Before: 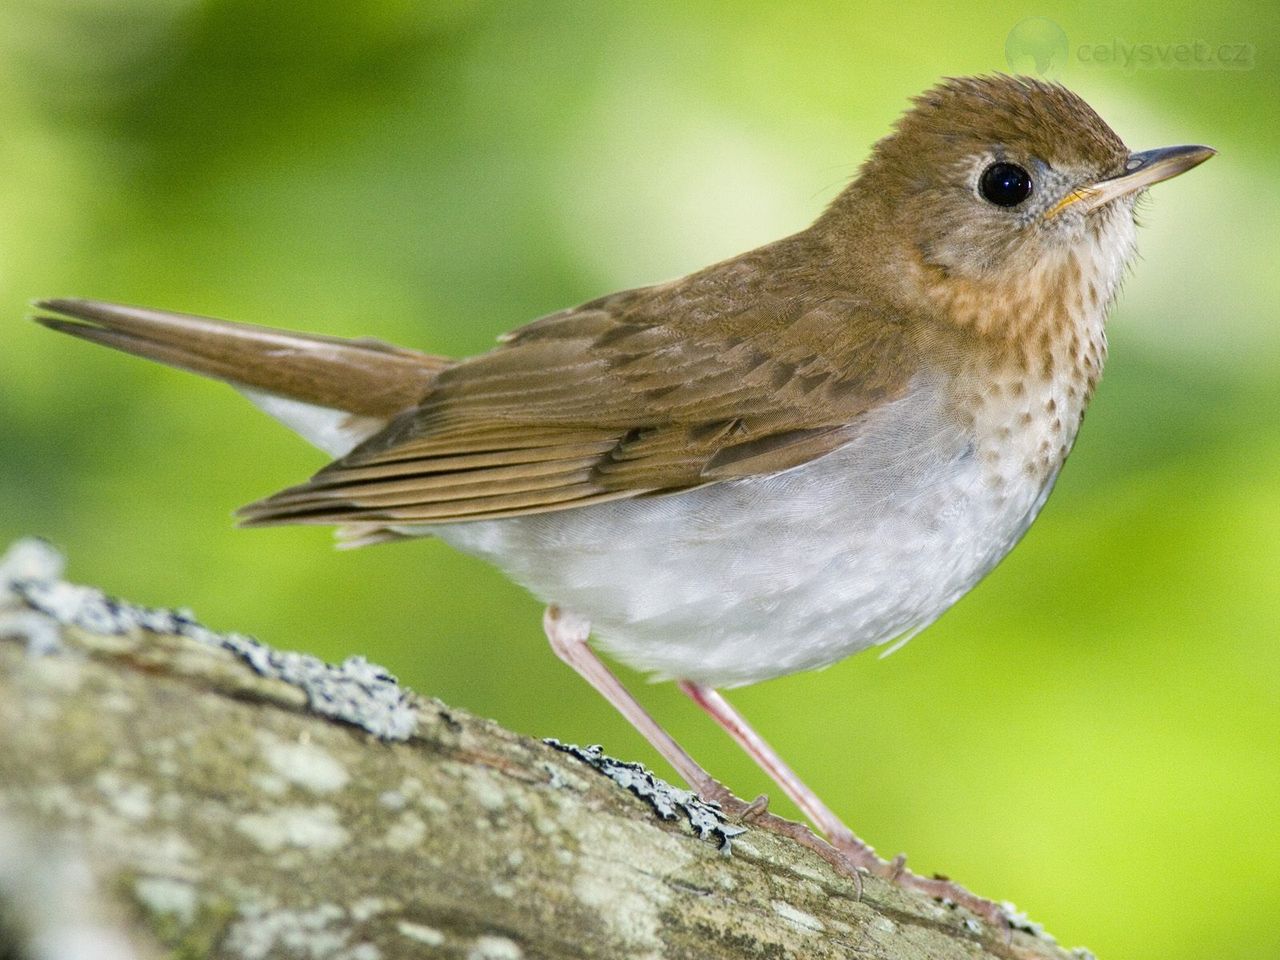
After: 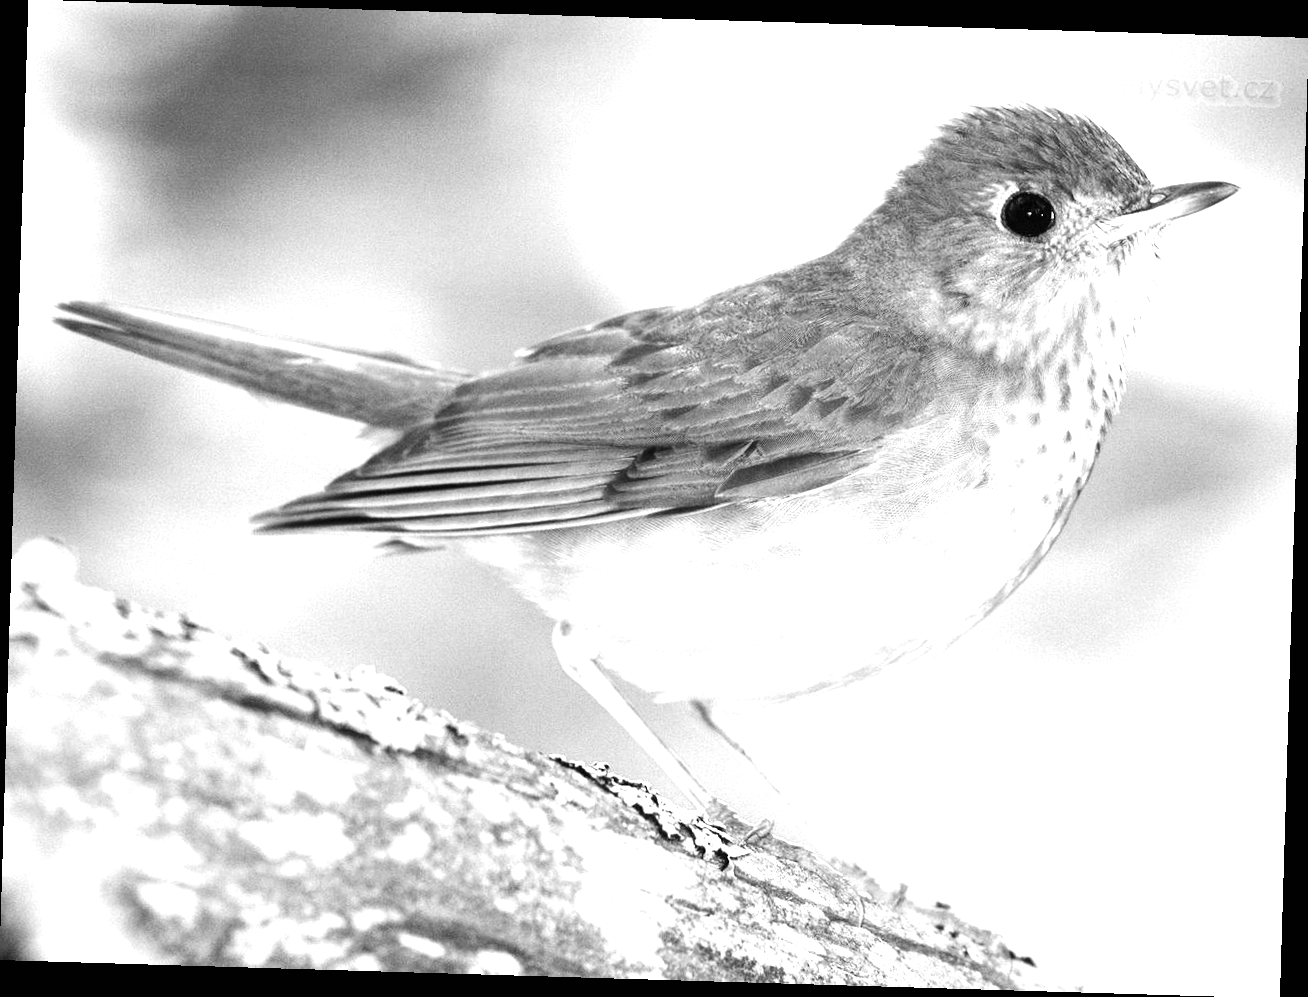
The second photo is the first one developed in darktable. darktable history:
color calibration: output R [0.994, 0.059, -0.119, 0], output G [-0.036, 1.09, -0.119, 0], output B [0.078, -0.108, 0.961, 0], illuminant custom, x 0.371, y 0.382, temperature 4281.14 K
levels: levels [0, 0.498, 1]
tone equalizer: -8 EV -0.75 EV, -7 EV -0.7 EV, -6 EV -0.6 EV, -5 EV -0.4 EV, -3 EV 0.4 EV, -2 EV 0.6 EV, -1 EV 0.7 EV, +0 EV 0.75 EV, edges refinement/feathering 500, mask exposure compensation -1.57 EV, preserve details no
monochrome: a 32, b 64, size 2.3, highlights 1
exposure: black level correction 0, exposure 0.7 EV, compensate exposure bias true, compensate highlight preservation false
rotate and perspective: rotation 1.72°, automatic cropping off
